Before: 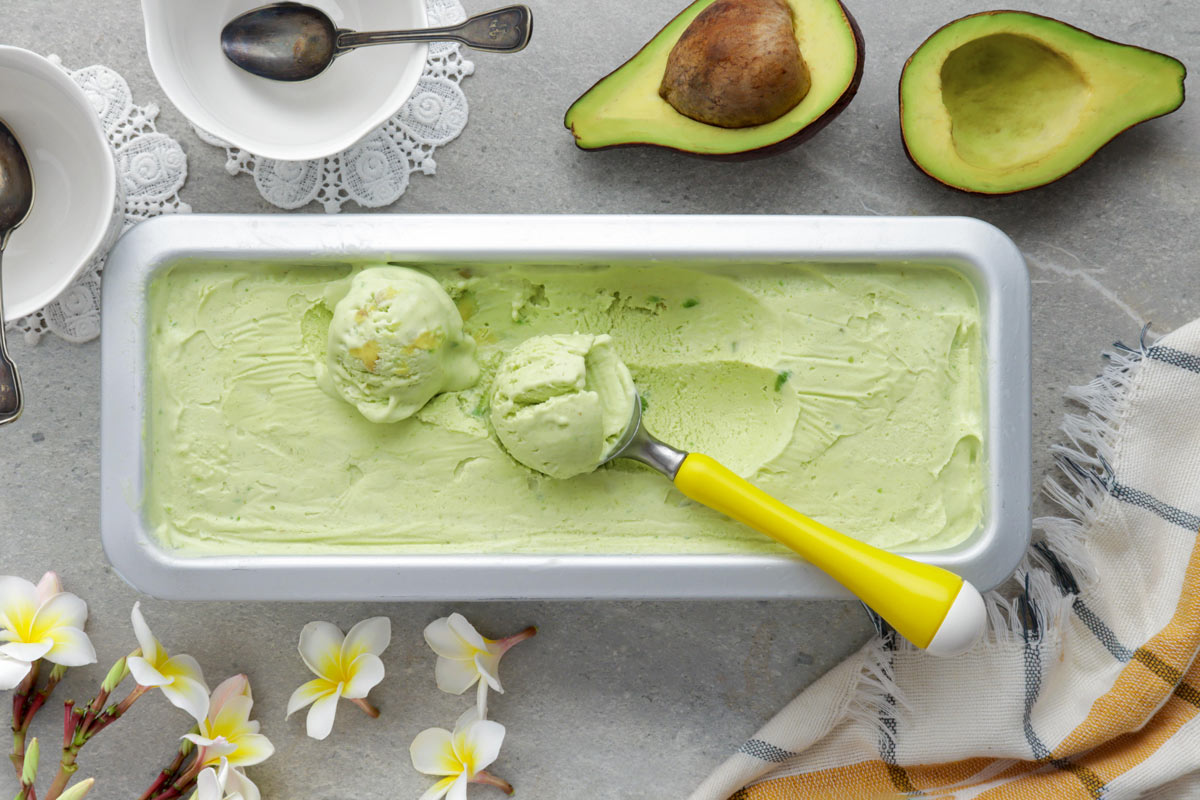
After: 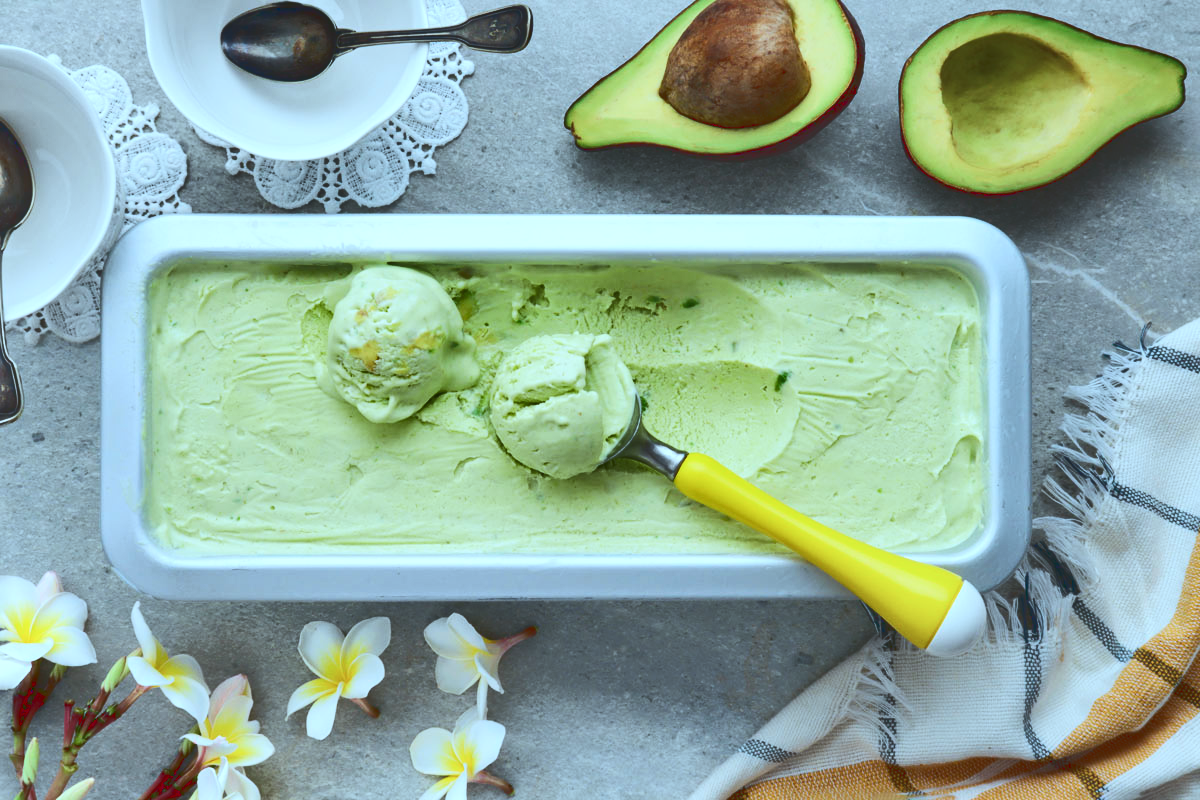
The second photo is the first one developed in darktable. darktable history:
color correction: highlights a* -10.56, highlights b* -18.89
shadows and highlights: low approximation 0.01, soften with gaussian
tone equalizer: on, module defaults
tone curve: curves: ch0 [(0, 0) (0.003, 0.183) (0.011, 0.183) (0.025, 0.184) (0.044, 0.188) (0.069, 0.197) (0.1, 0.204) (0.136, 0.212) (0.177, 0.226) (0.224, 0.24) (0.277, 0.273) (0.335, 0.322) (0.399, 0.388) (0.468, 0.468) (0.543, 0.579) (0.623, 0.686) (0.709, 0.792) (0.801, 0.877) (0.898, 0.939) (1, 1)], color space Lab, linked channels, preserve colors none
